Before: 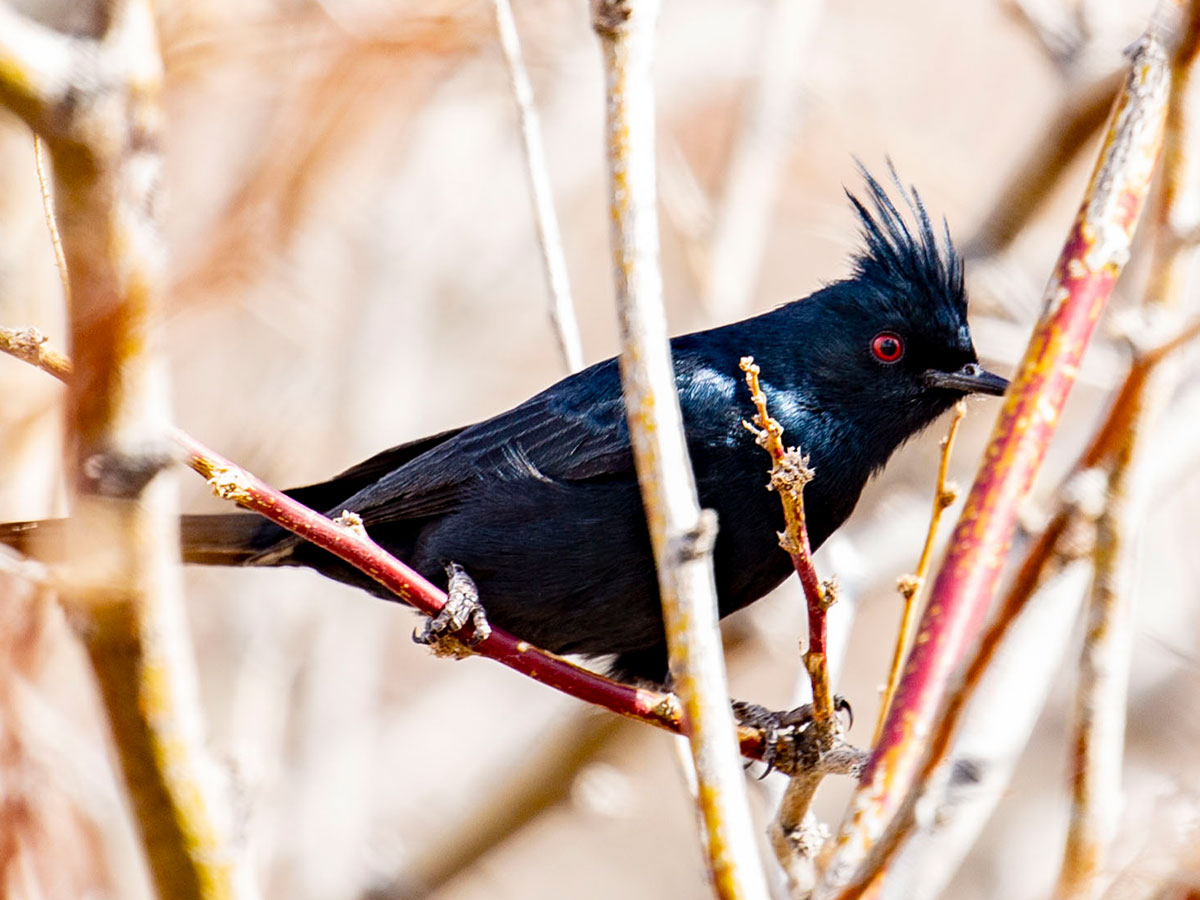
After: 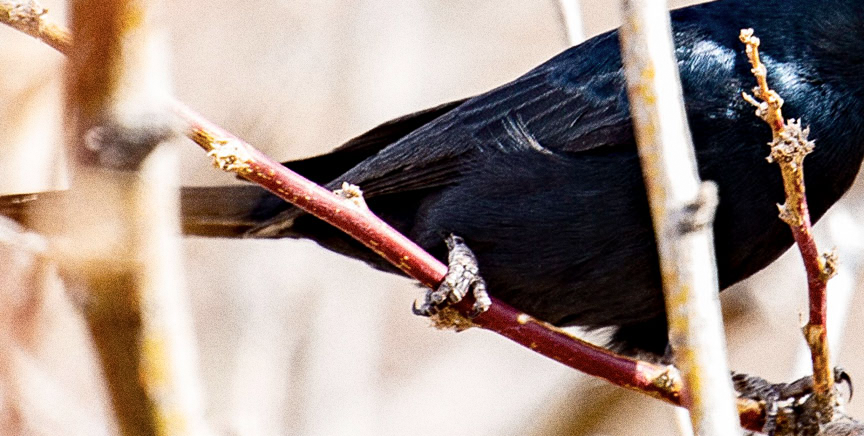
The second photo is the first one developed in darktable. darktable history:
crop: top 36.498%, right 27.964%, bottom 14.995%
contrast brightness saturation: contrast 0.11, saturation -0.17
grain: coarseness 0.09 ISO, strength 40%
